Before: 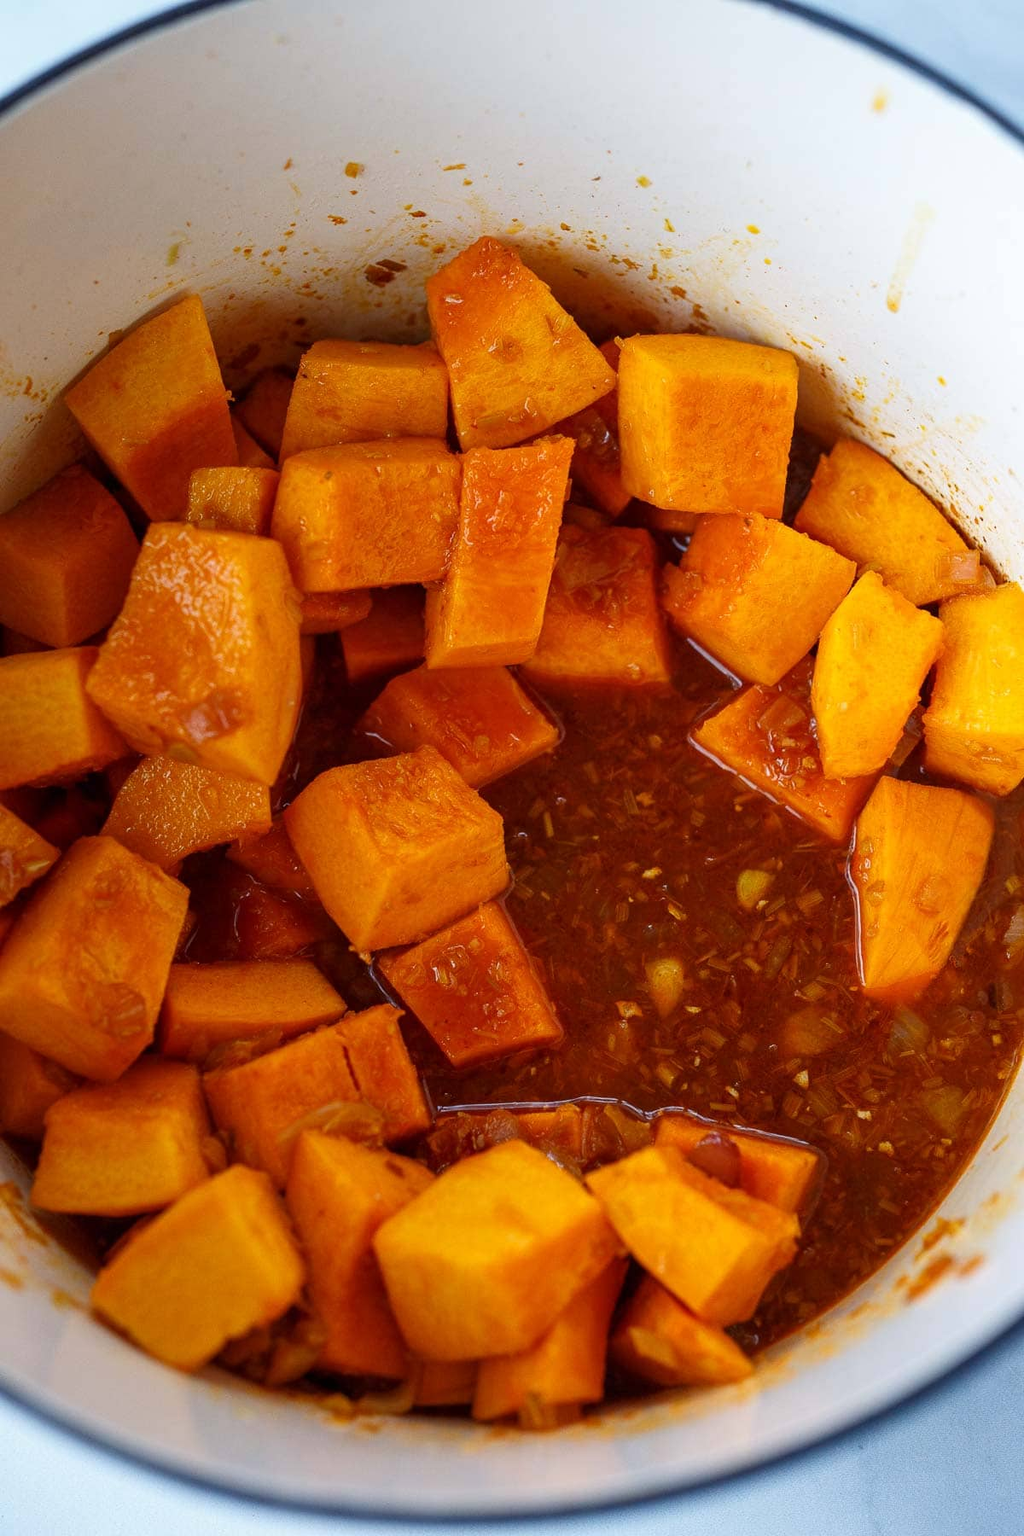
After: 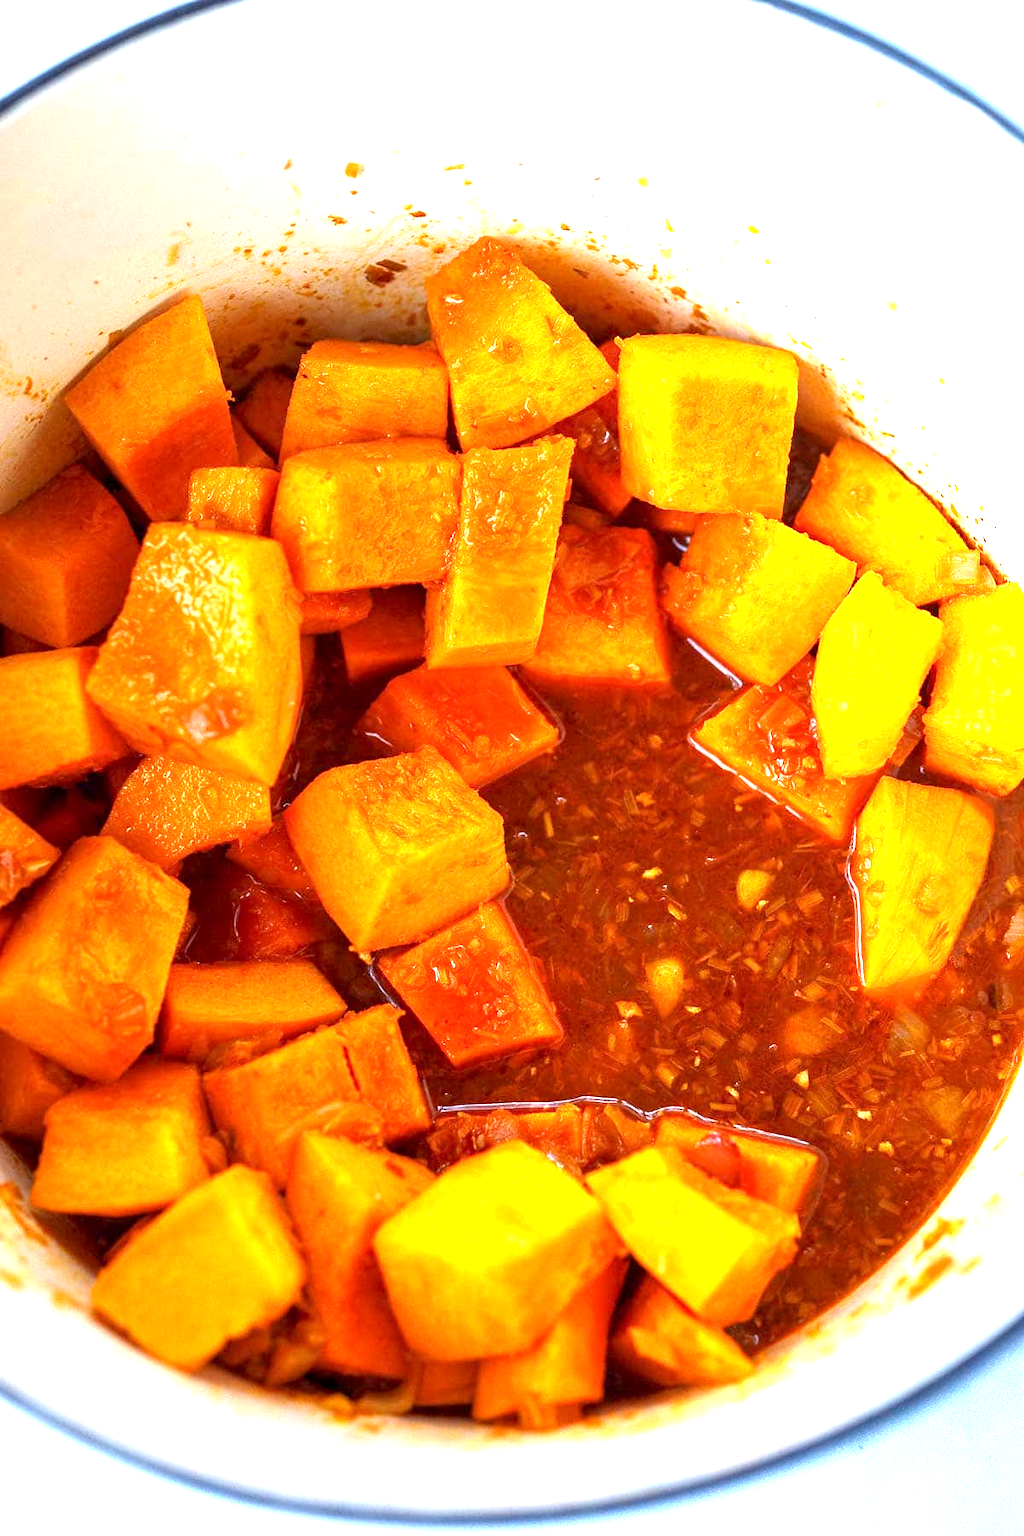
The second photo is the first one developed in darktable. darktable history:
exposure: black level correction 0.001, exposure 1.724 EV, compensate highlight preservation false
